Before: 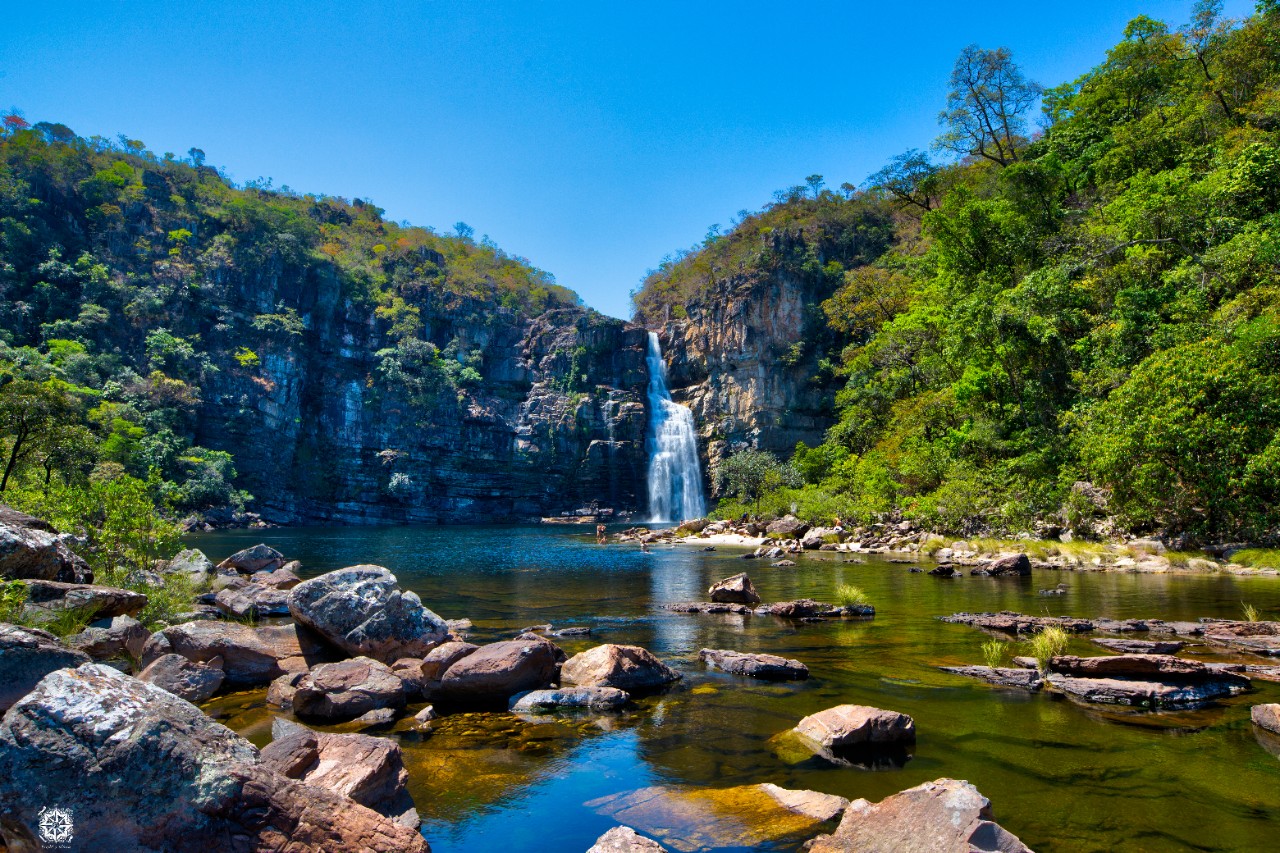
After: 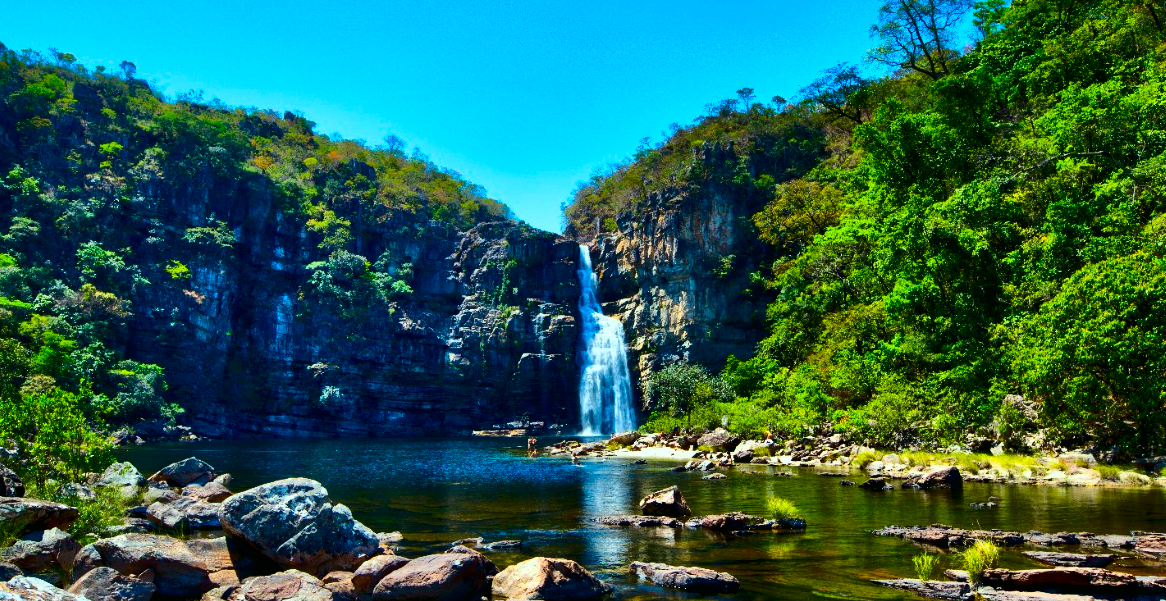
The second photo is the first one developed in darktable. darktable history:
color correction: highlights a* -7.63, highlights b* 1.56, shadows a* -3.09, saturation 1.43
tone equalizer: edges refinement/feathering 500, mask exposure compensation -1.57 EV, preserve details no
contrast brightness saturation: contrast 0.3
crop: left 5.416%, top 10.314%, right 3.485%, bottom 19.207%
local contrast: mode bilateral grid, contrast 20, coarseness 50, detail 120%, midtone range 0.2
